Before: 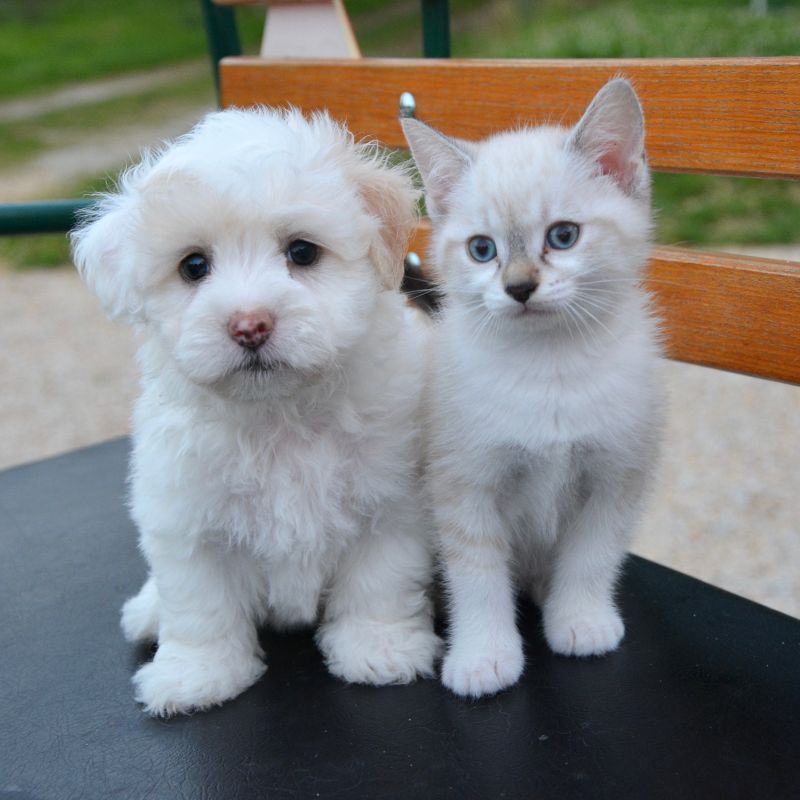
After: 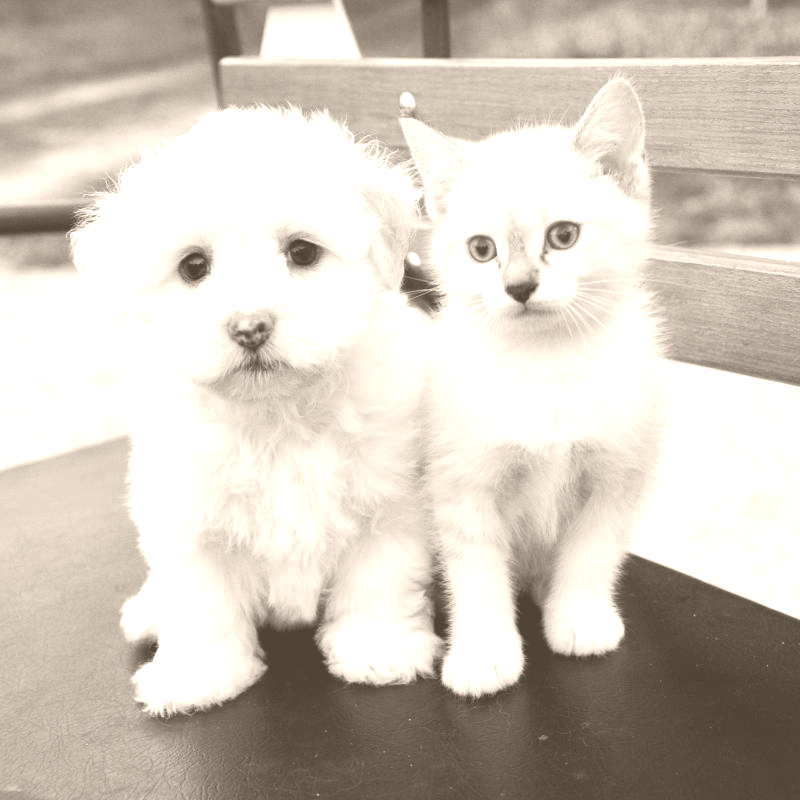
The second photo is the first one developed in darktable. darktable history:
white balance: emerald 1
color balance rgb: global offset › luminance -0.51%, perceptual saturation grading › global saturation 27.53%, perceptual saturation grading › highlights -25%, perceptual saturation grading › shadows 25%, perceptual brilliance grading › highlights 6.62%, perceptual brilliance grading › mid-tones 17.07%, perceptual brilliance grading › shadows -5.23%
colorize: hue 34.49°, saturation 35.33%, source mix 100%, version 1
